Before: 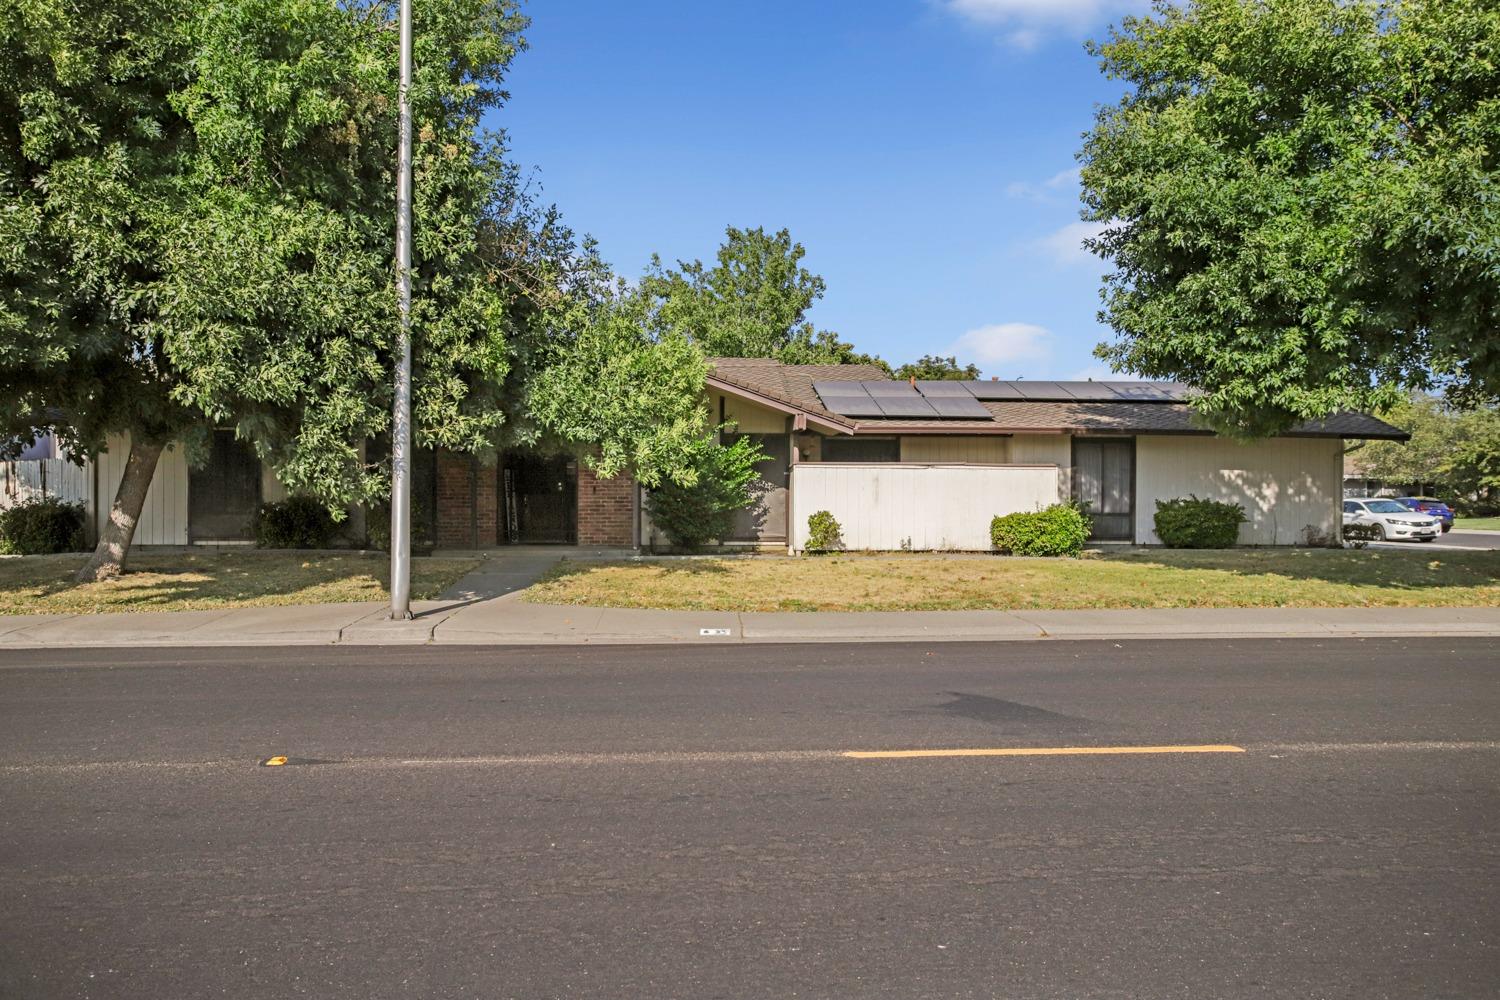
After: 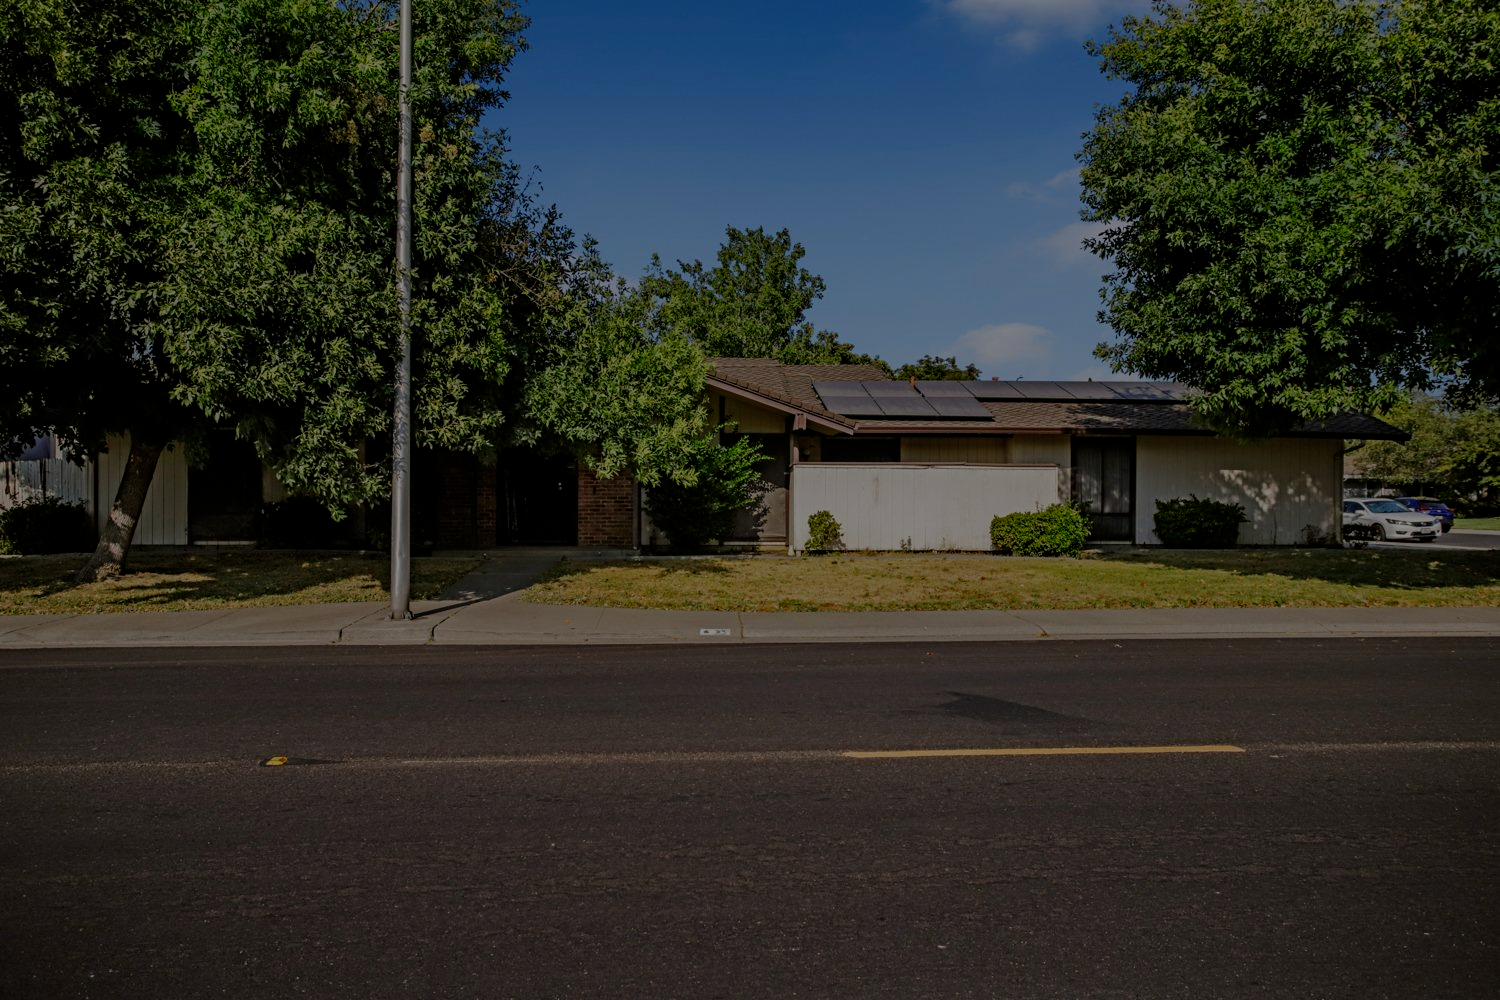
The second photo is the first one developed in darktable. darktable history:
filmic rgb: middle gray luminance 29%, black relative exposure -10.3 EV, white relative exposure 5.5 EV, threshold 6 EV, target black luminance 0%, hardness 3.95, latitude 2.04%, contrast 1.132, highlights saturation mix 5%, shadows ↔ highlights balance 15.11%, preserve chrominance no, color science v3 (2019), use custom middle-gray values true, iterations of high-quality reconstruction 0, enable highlight reconstruction true
exposure: black level correction 0, exposure 1.379 EV, compensate exposure bias true, compensate highlight preservation false
white balance: emerald 1
